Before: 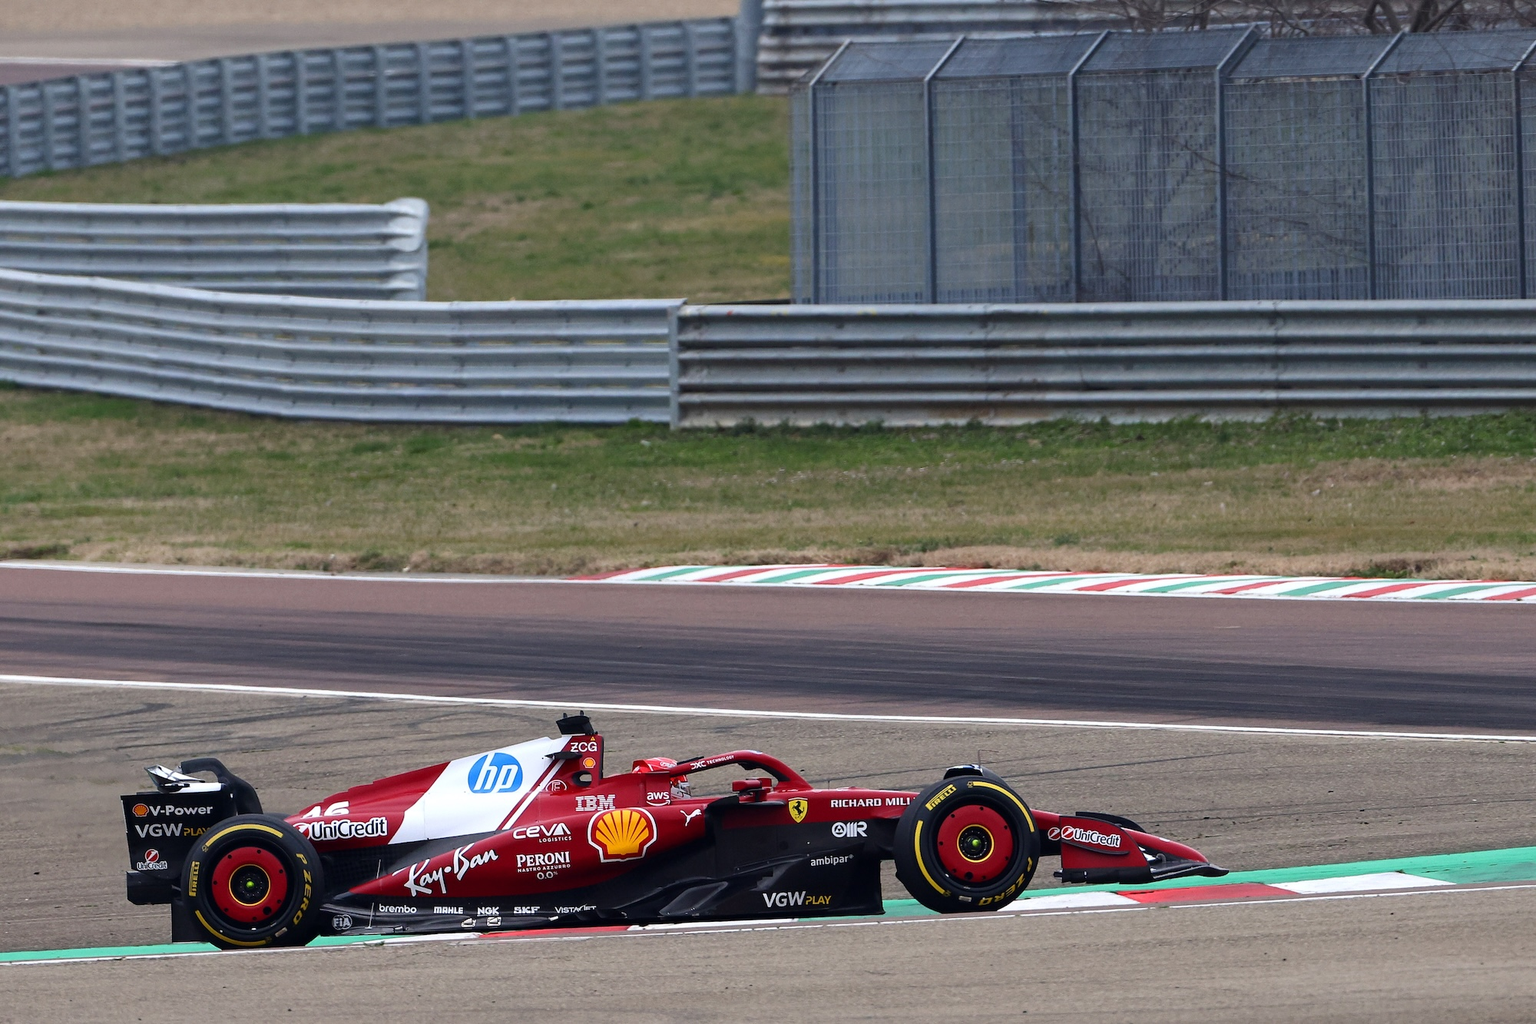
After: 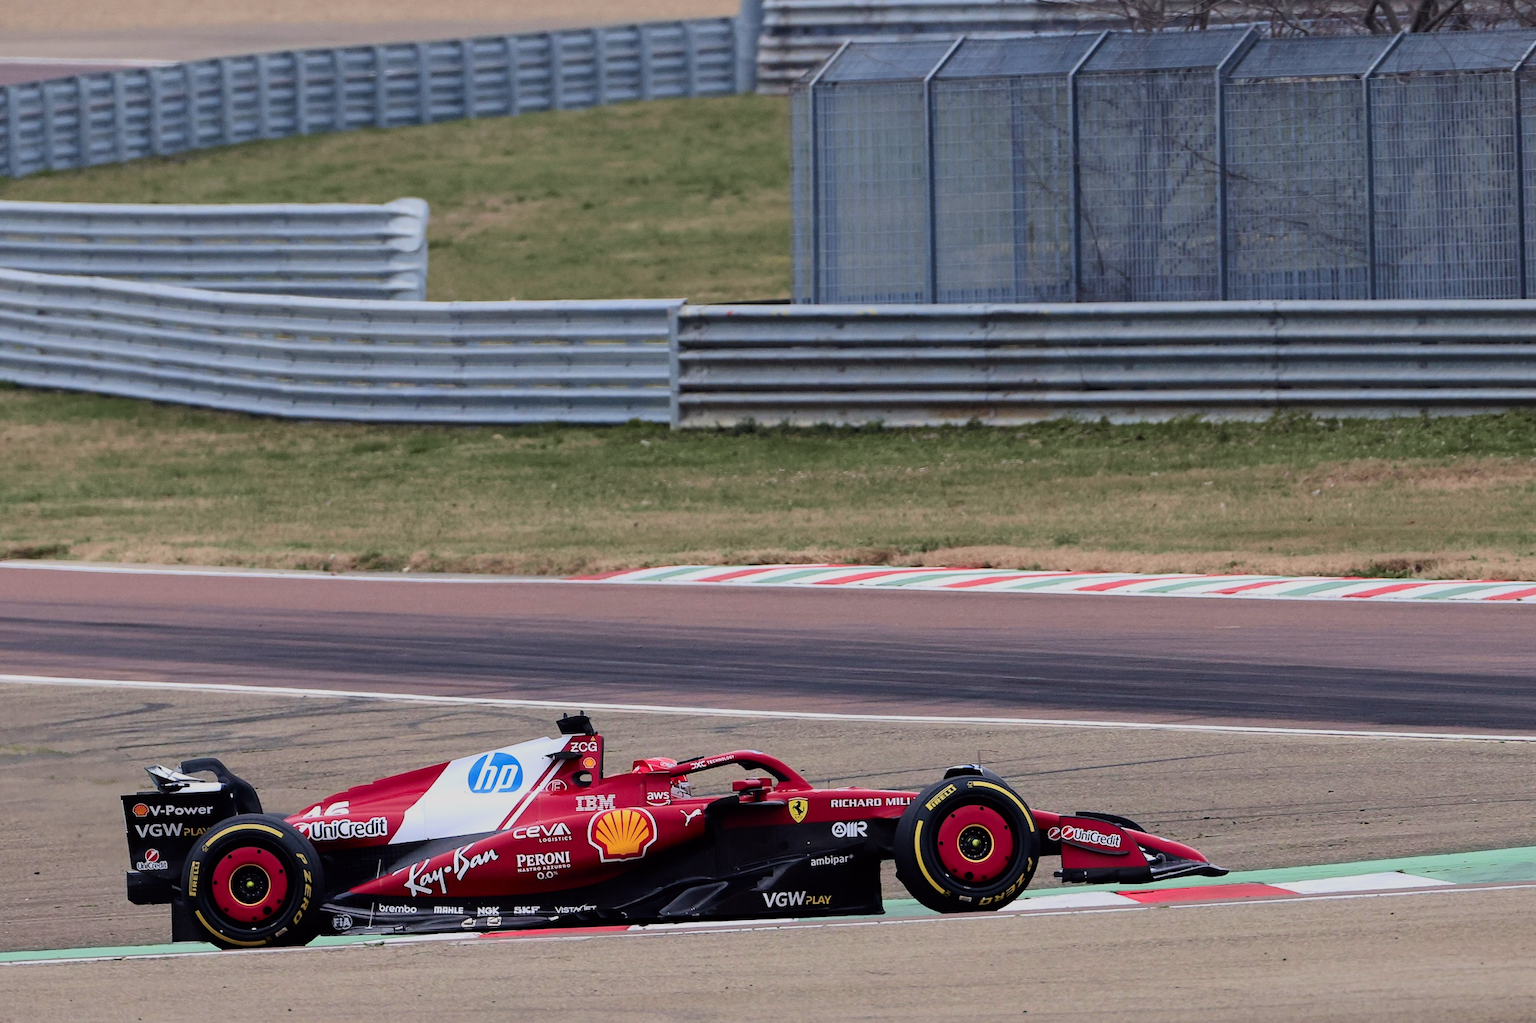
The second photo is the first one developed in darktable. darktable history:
tone curve: curves: ch1 [(0, 0) (0.214, 0.291) (0.372, 0.44) (0.463, 0.476) (0.498, 0.502) (0.521, 0.531) (1, 1)]; ch2 [(0, 0) (0.456, 0.447) (0.5, 0.5) (0.547, 0.557) (0.592, 0.57) (0.631, 0.602) (1, 1)], color space Lab, independent channels, preserve colors none
exposure: black level correction 0, exposure 0.2 EV, compensate exposure bias true, compensate highlight preservation false
filmic rgb: black relative exposure -7.65 EV, white relative exposure 4.56 EV, hardness 3.61, color science v6 (2022)
